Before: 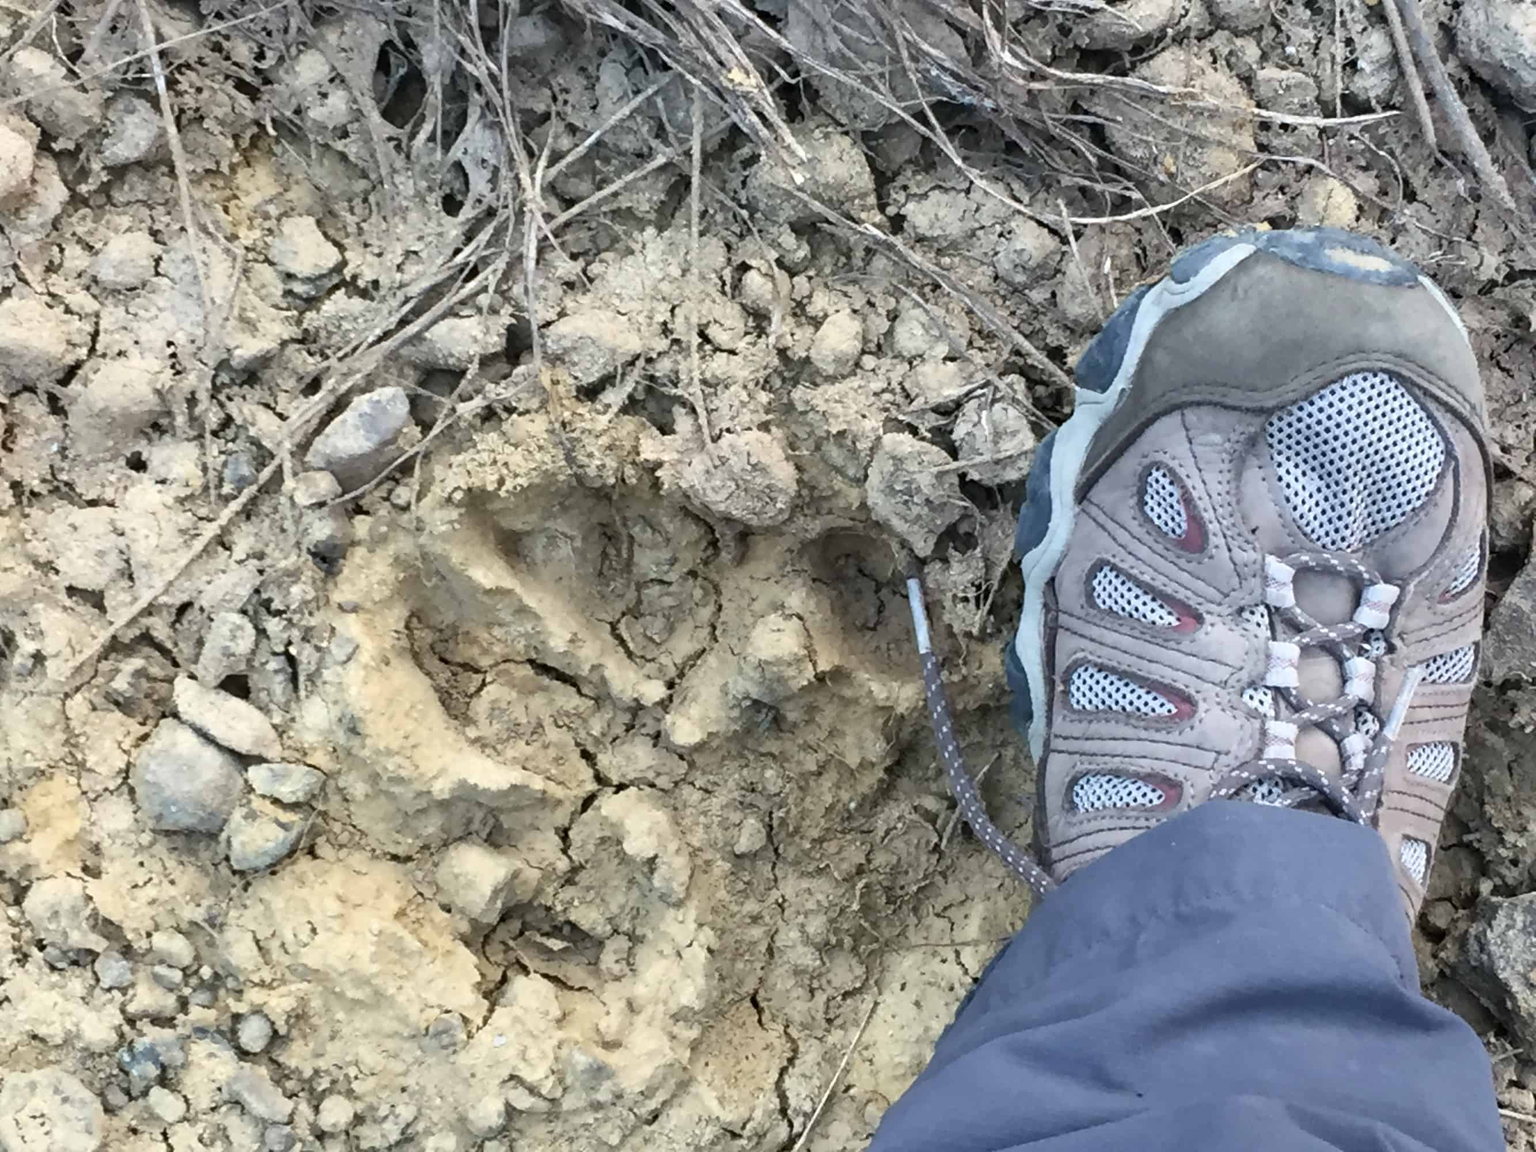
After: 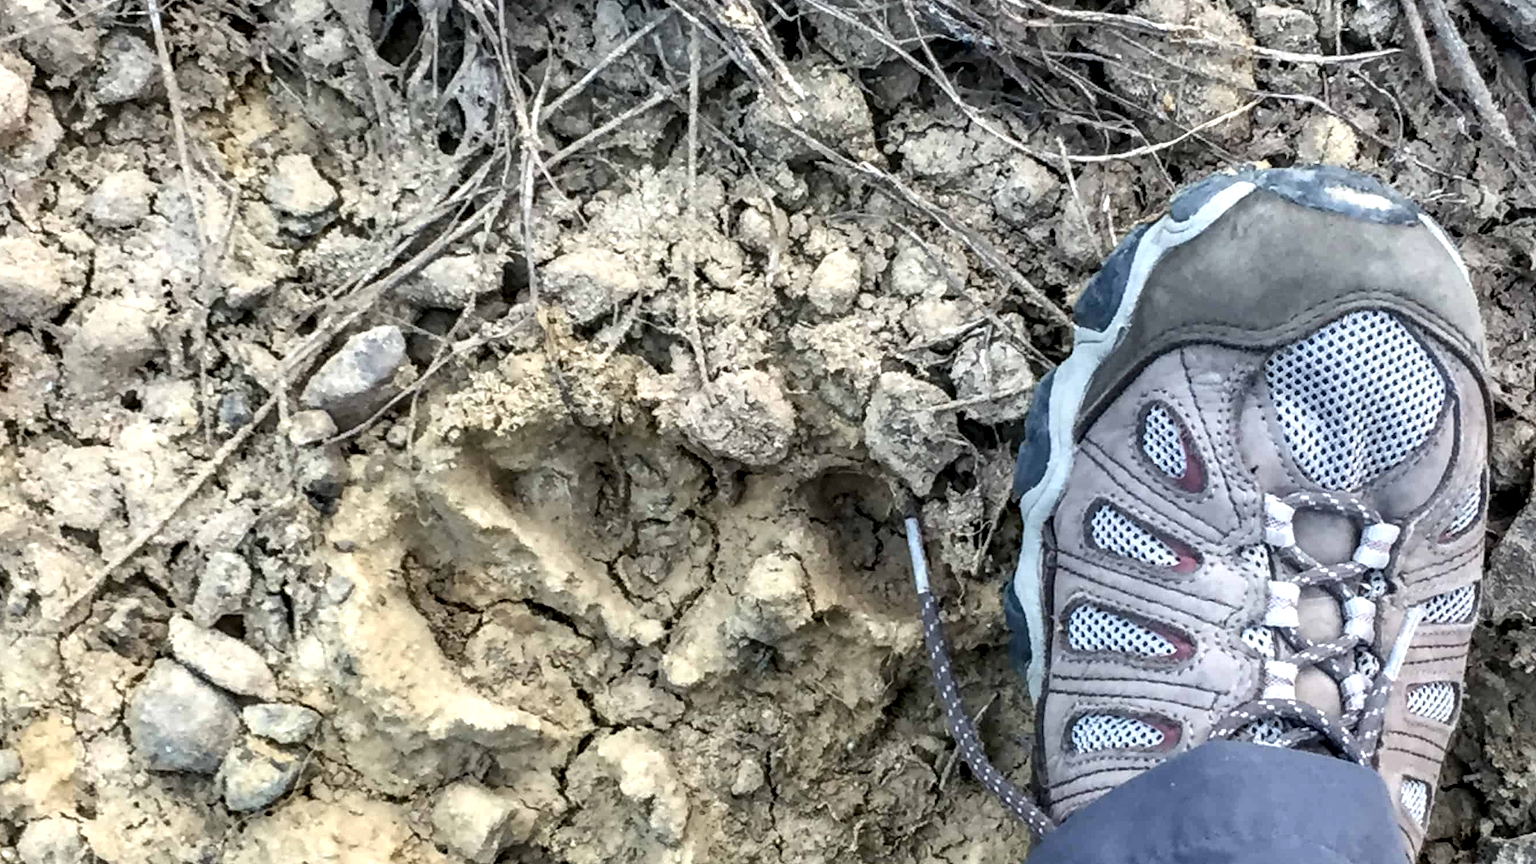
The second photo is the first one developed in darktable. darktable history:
crop: left 0.387%, top 5.469%, bottom 19.809%
local contrast: detail 160%
